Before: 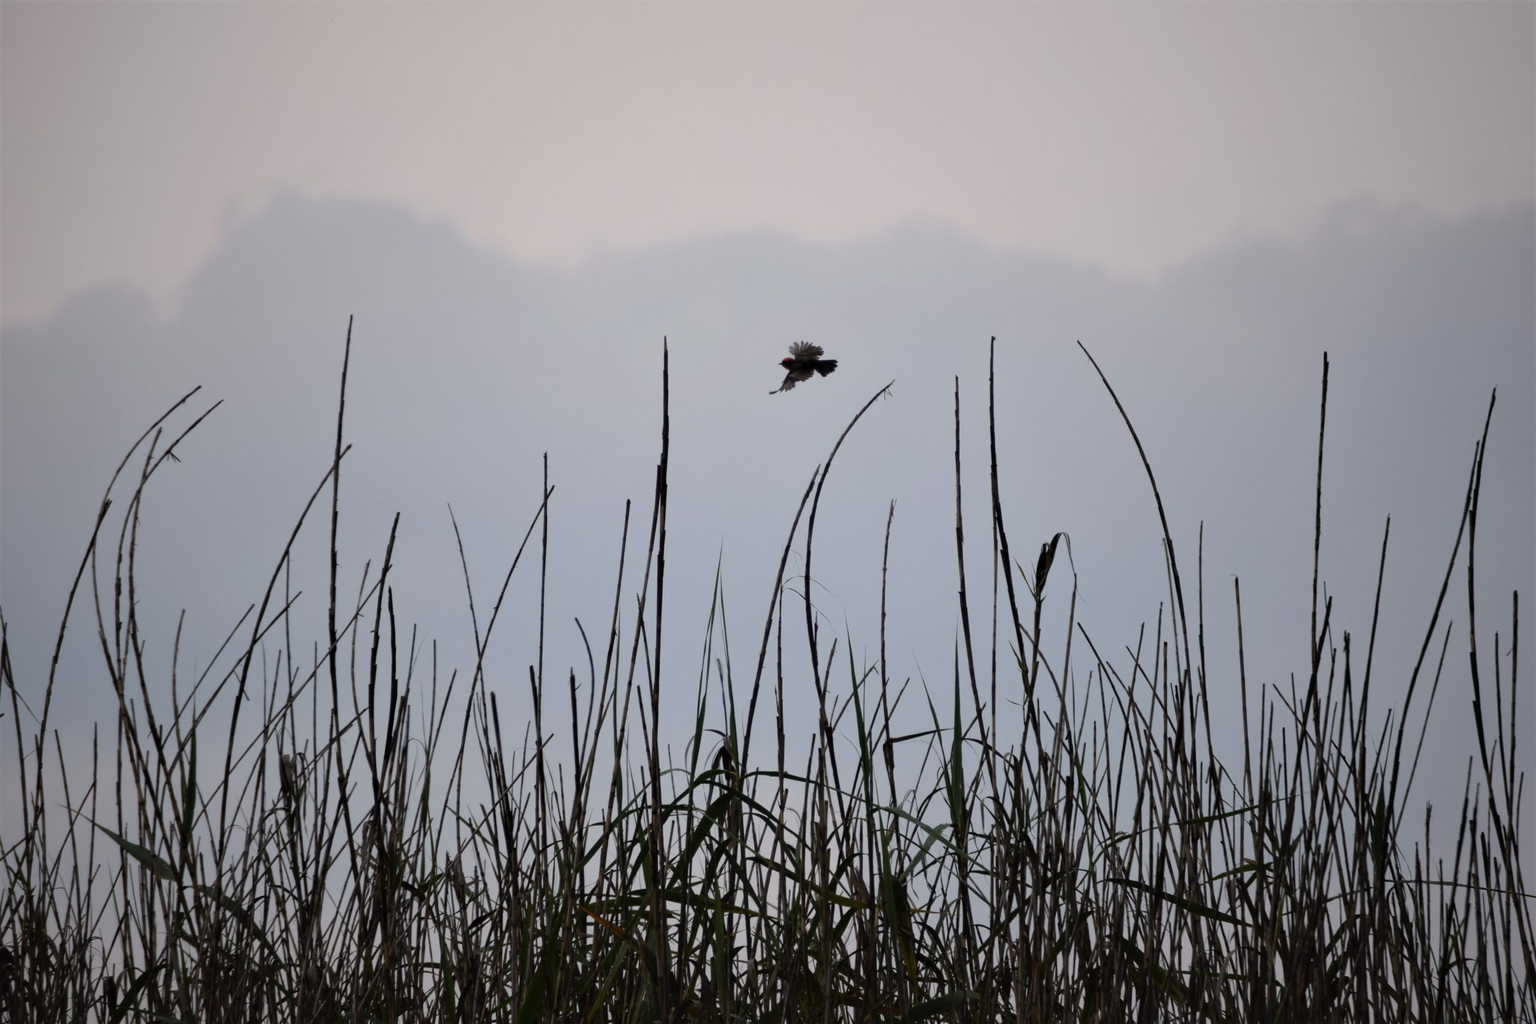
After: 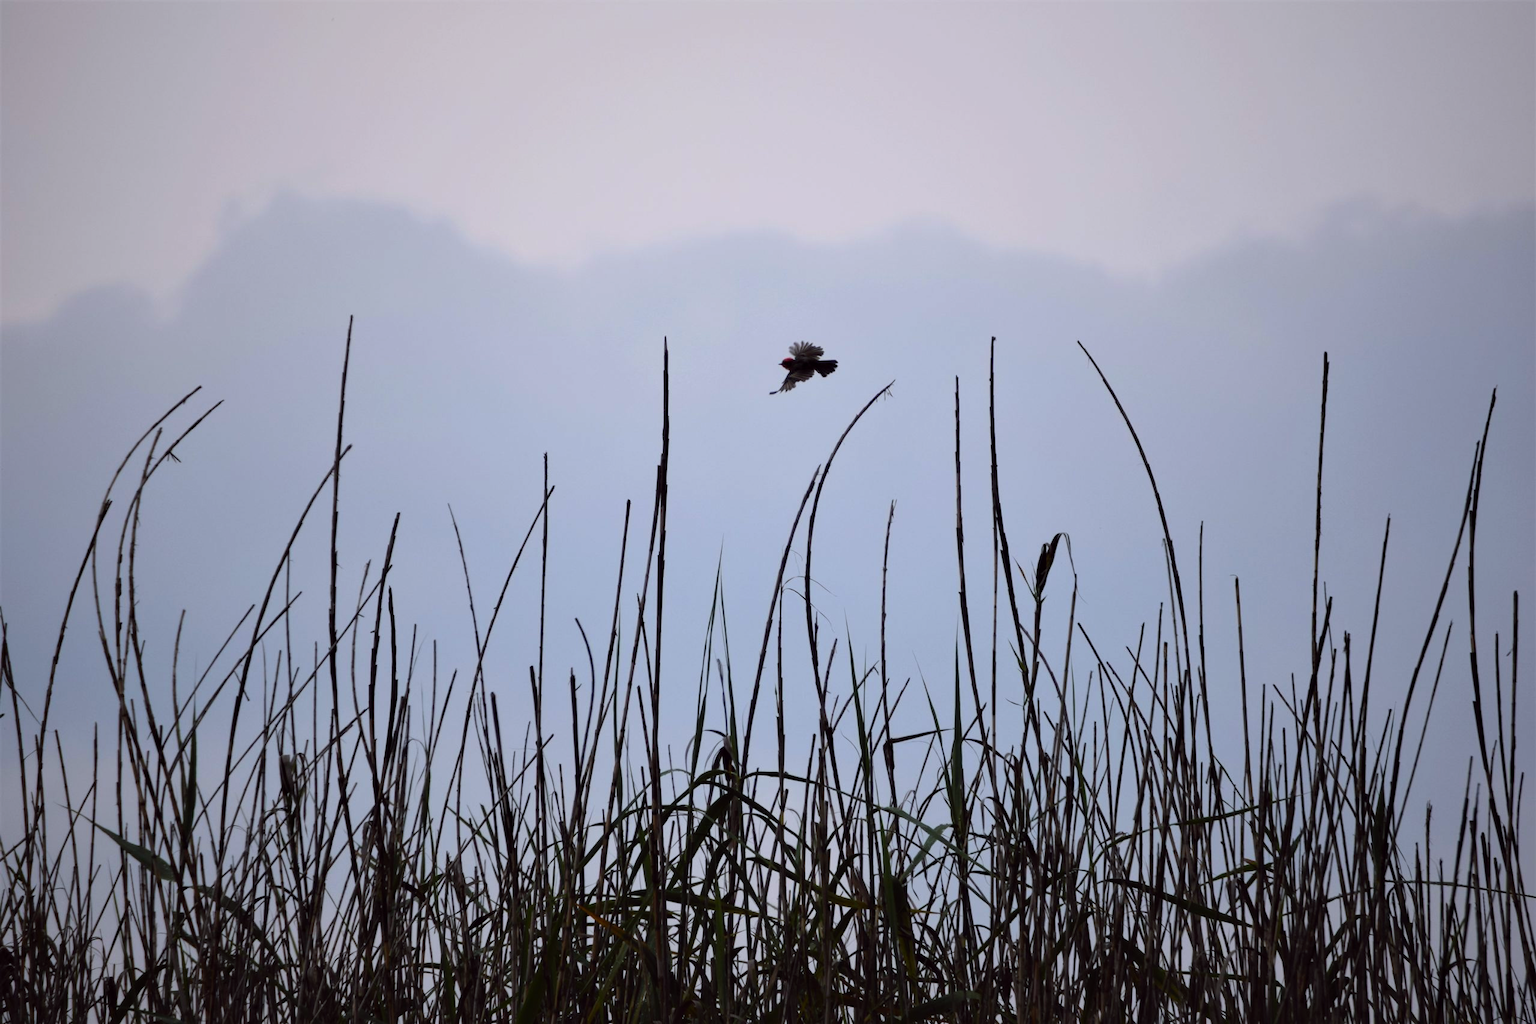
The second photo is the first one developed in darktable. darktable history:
color balance: lift [1, 1.001, 0.999, 1.001], gamma [1, 1.004, 1.007, 0.993], gain [1, 0.991, 0.987, 1.013], contrast 7.5%, contrast fulcrum 10%, output saturation 115%
white balance: red 0.974, blue 1.044
